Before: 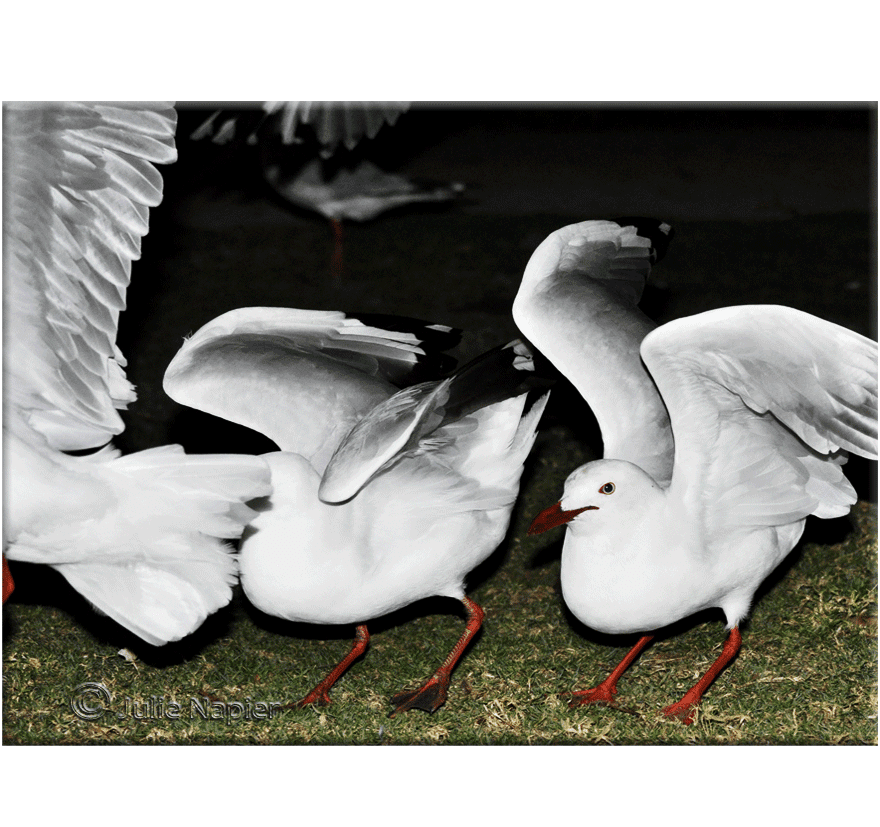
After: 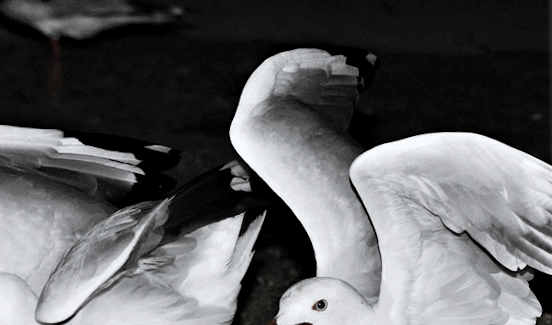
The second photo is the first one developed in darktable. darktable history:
rotate and perspective: rotation -0.013°, lens shift (vertical) -0.027, lens shift (horizontal) 0.178, crop left 0.016, crop right 0.989, crop top 0.082, crop bottom 0.918
haze removal: compatibility mode true, adaptive false
crop: left 36.005%, top 18.293%, right 0.31%, bottom 38.444%
white balance: red 0.976, blue 1.04
color zones: curves: ch1 [(0, 0.34) (0.143, 0.164) (0.286, 0.152) (0.429, 0.176) (0.571, 0.173) (0.714, 0.188) (0.857, 0.199) (1, 0.34)]
